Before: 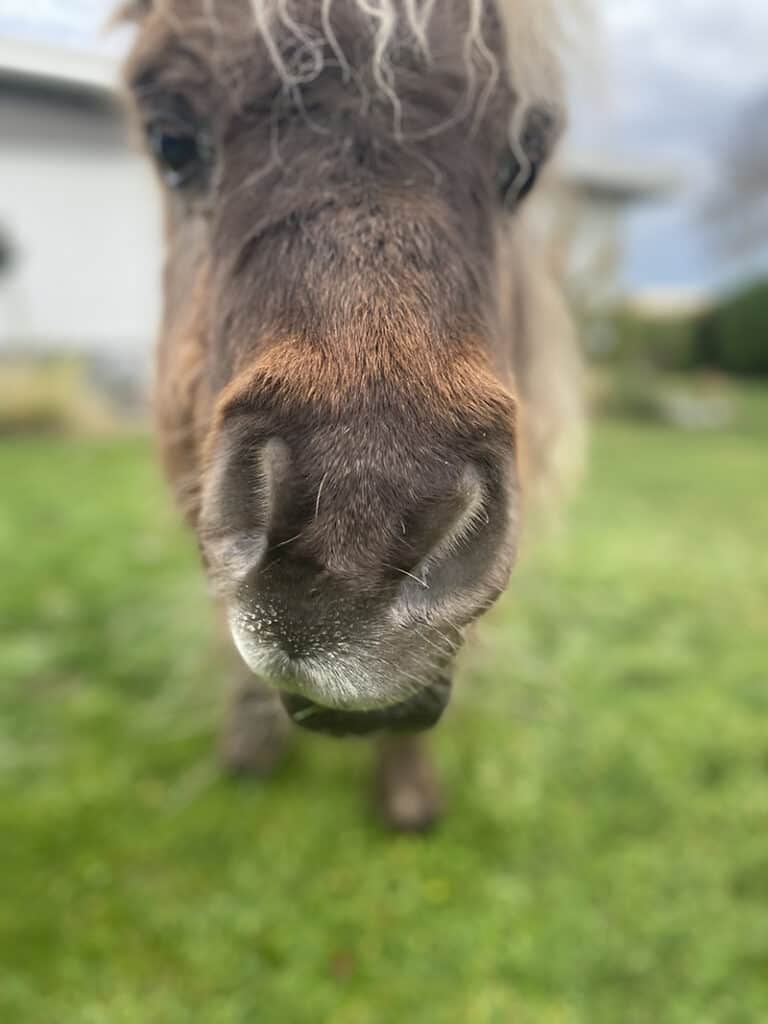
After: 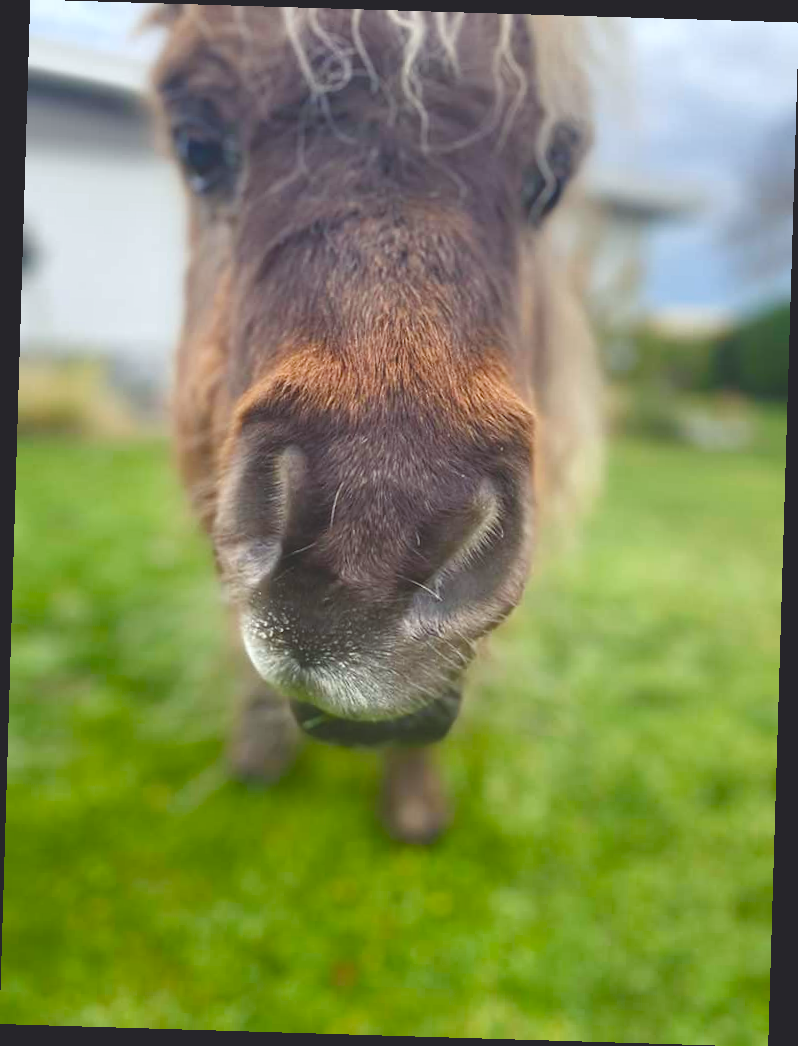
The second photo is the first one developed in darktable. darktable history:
rotate and perspective: rotation 1.72°, automatic cropping off
white balance: red 0.954, blue 1.079
color balance rgb: shadows lift › chroma 3%, shadows lift › hue 280.8°, power › hue 330°, highlights gain › chroma 3%, highlights gain › hue 75.6°, global offset › luminance 2%, perceptual saturation grading › global saturation 20%, perceptual saturation grading › highlights -25%, perceptual saturation grading › shadows 50%, global vibrance 20.33%
